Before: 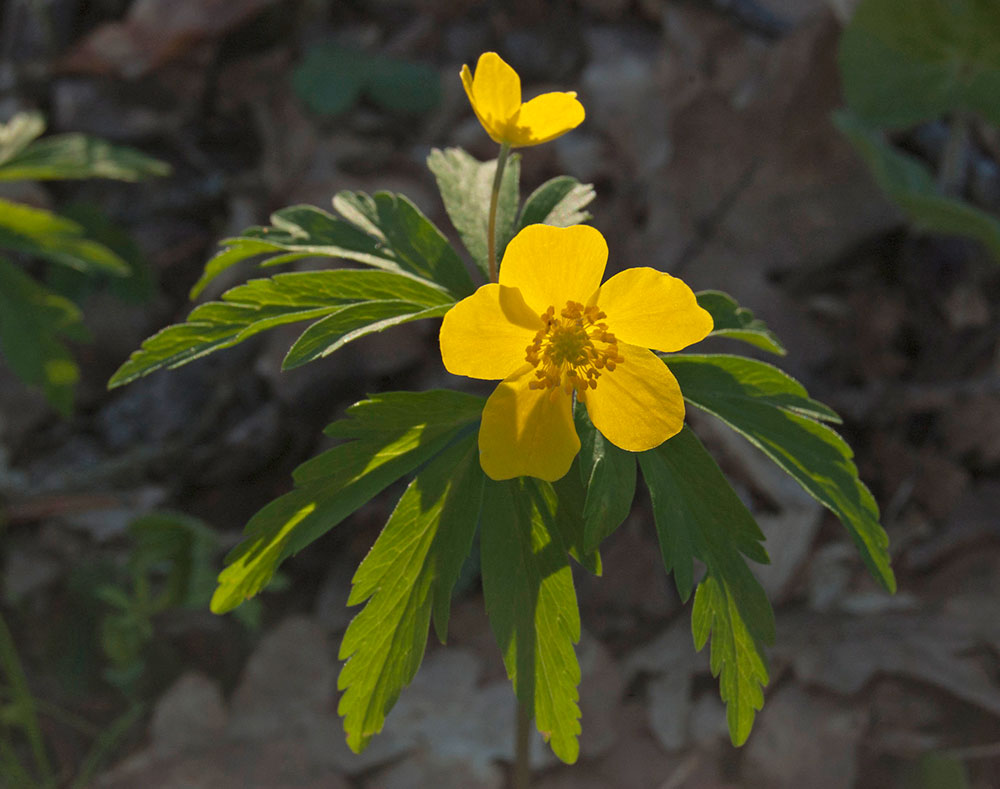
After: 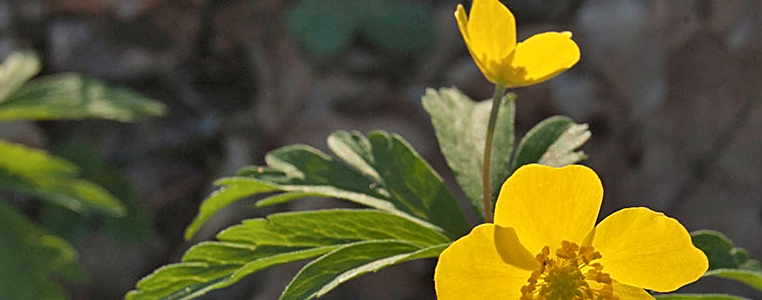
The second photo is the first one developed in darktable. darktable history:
sharpen: on, module defaults
crop: left 0.579%, top 7.627%, right 23.167%, bottom 54.275%
shadows and highlights: soften with gaussian
